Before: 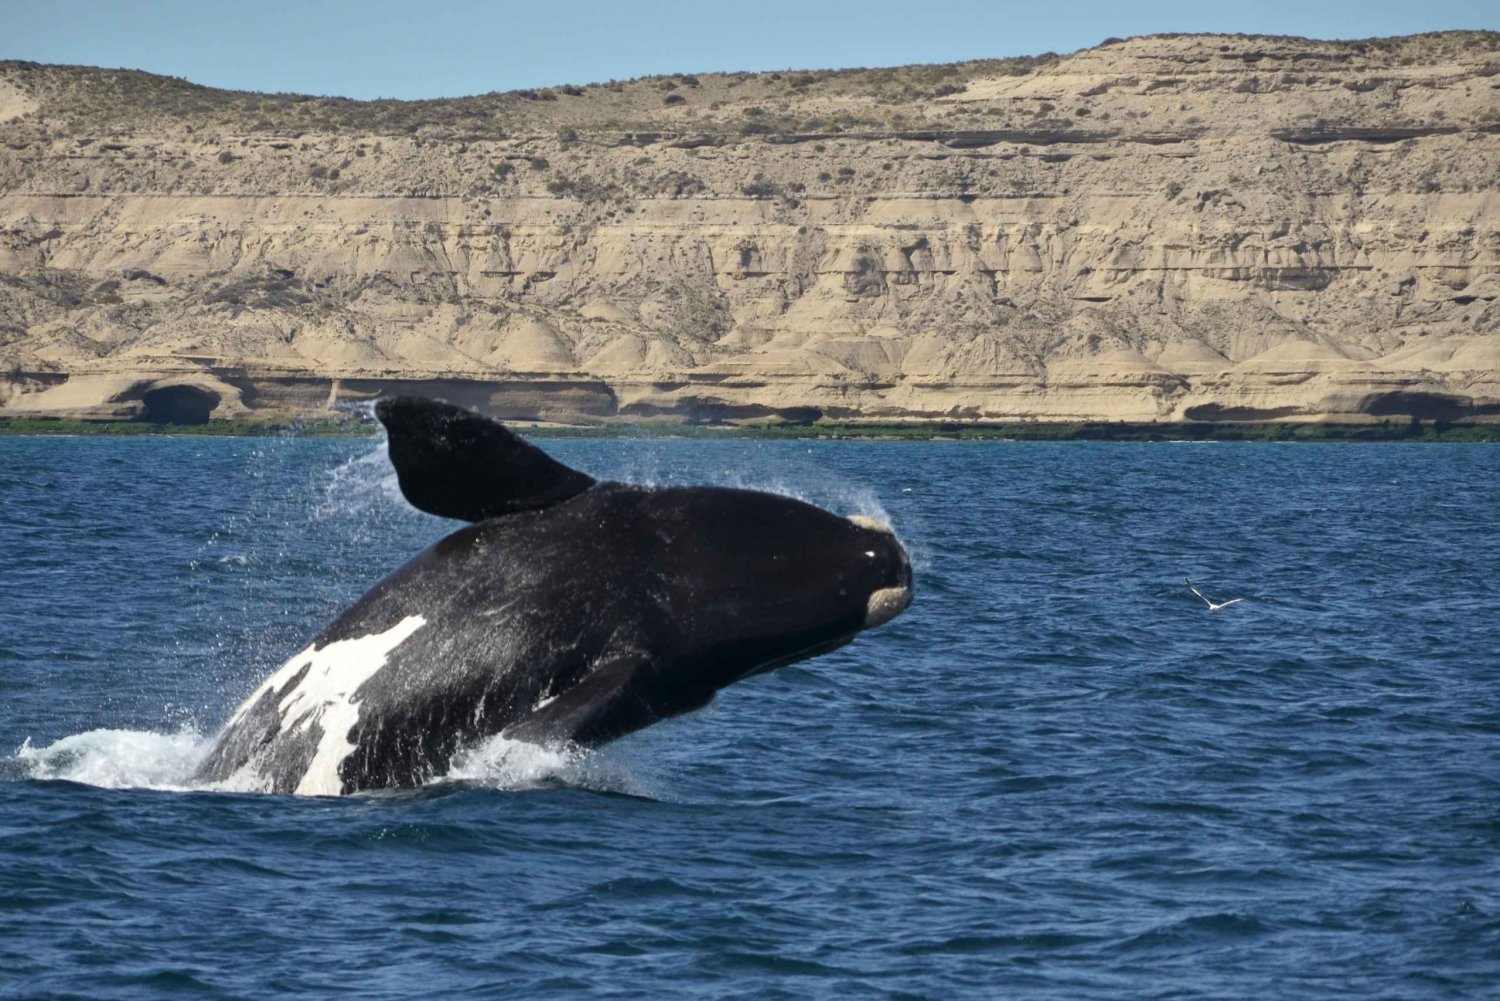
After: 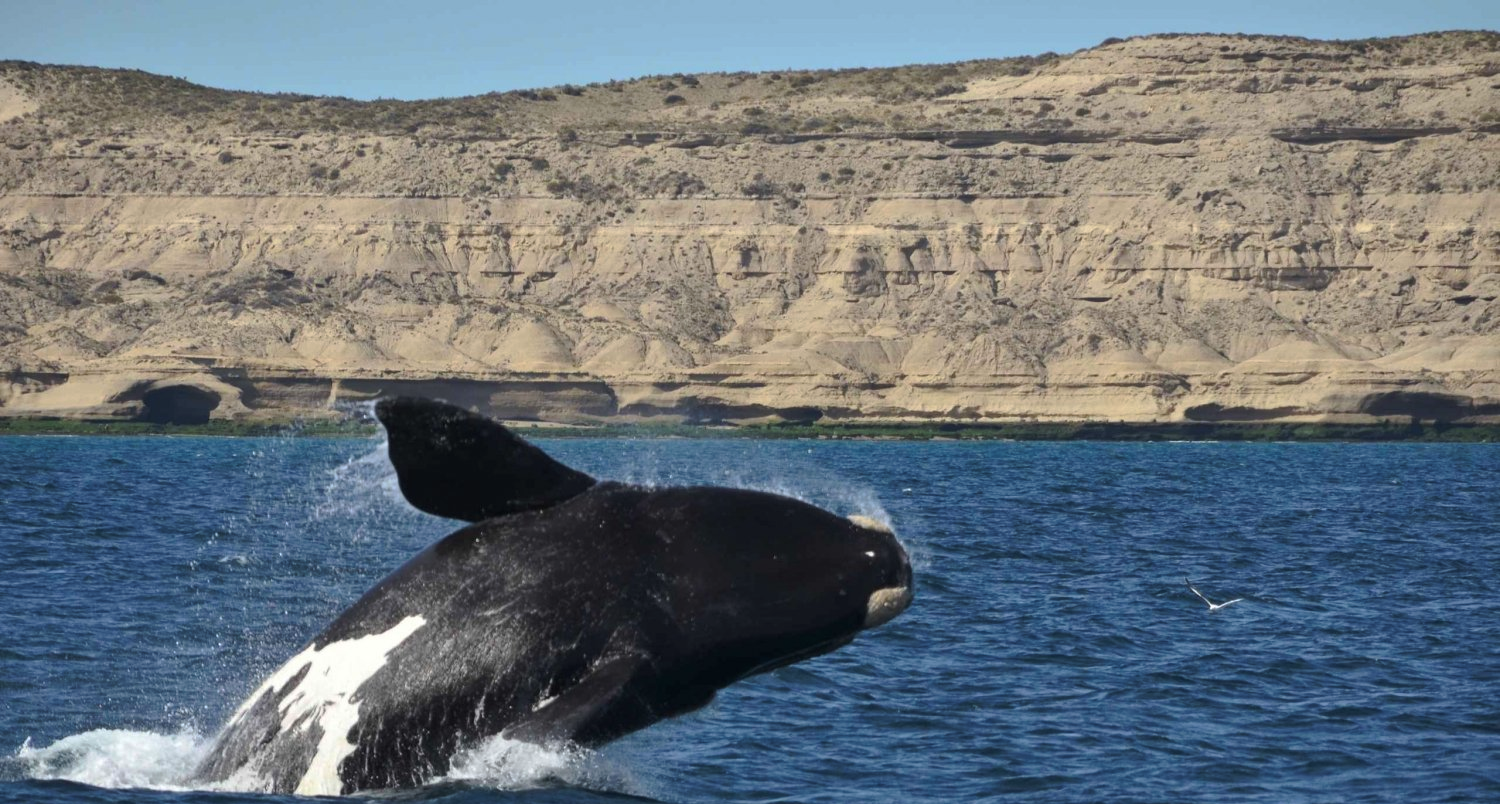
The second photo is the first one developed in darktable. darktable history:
crop: bottom 19.651%
contrast brightness saturation: contrast 0.05, brightness 0.057, saturation 0.01
tone curve: curves: ch0 [(0, 0) (0.003, 0.002) (0.011, 0.009) (0.025, 0.021) (0.044, 0.037) (0.069, 0.058) (0.1, 0.084) (0.136, 0.114) (0.177, 0.149) (0.224, 0.188) (0.277, 0.232) (0.335, 0.281) (0.399, 0.341) (0.468, 0.416) (0.543, 0.496) (0.623, 0.574) (0.709, 0.659) (0.801, 0.754) (0.898, 0.876) (1, 1)], preserve colors none
